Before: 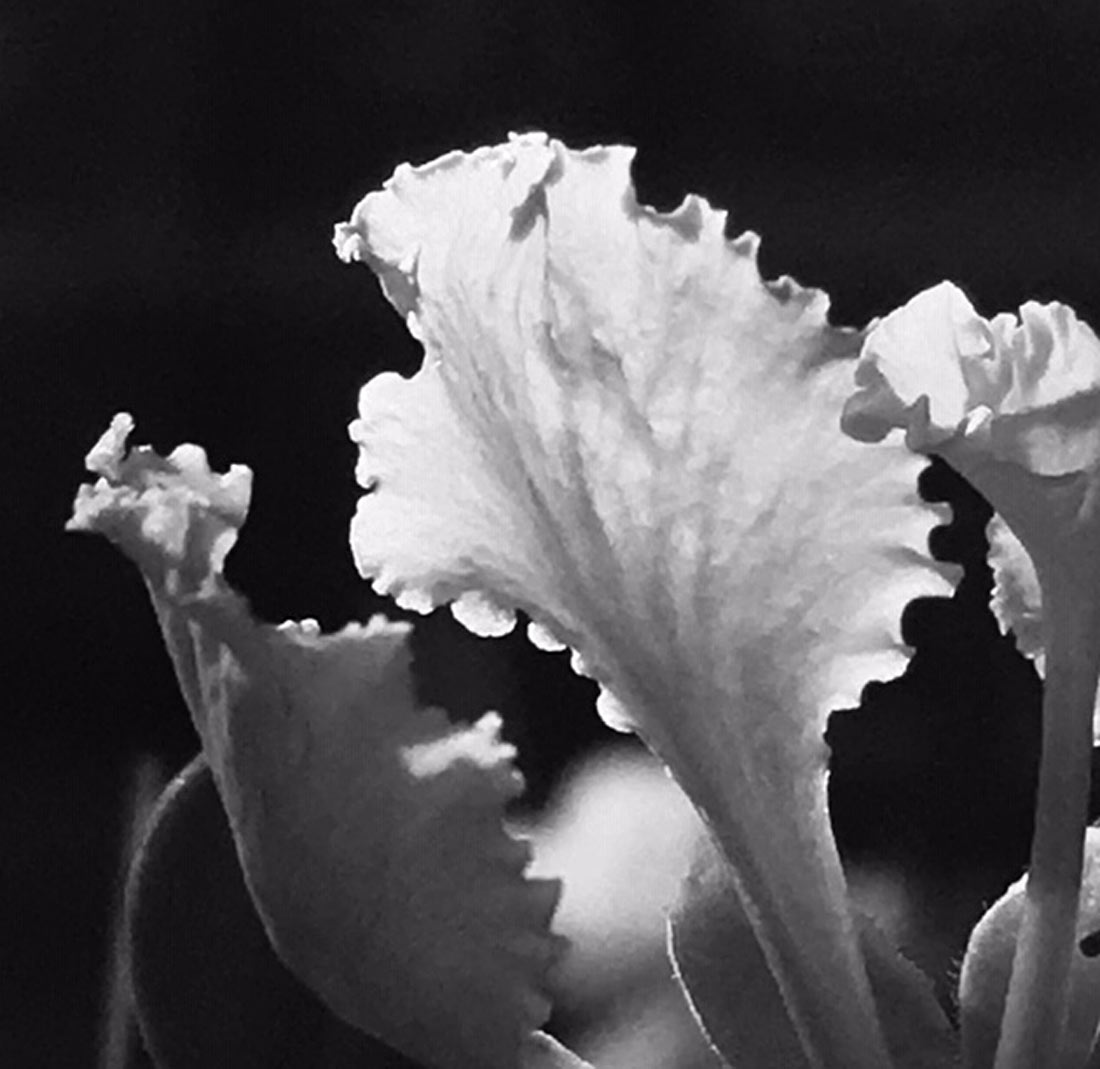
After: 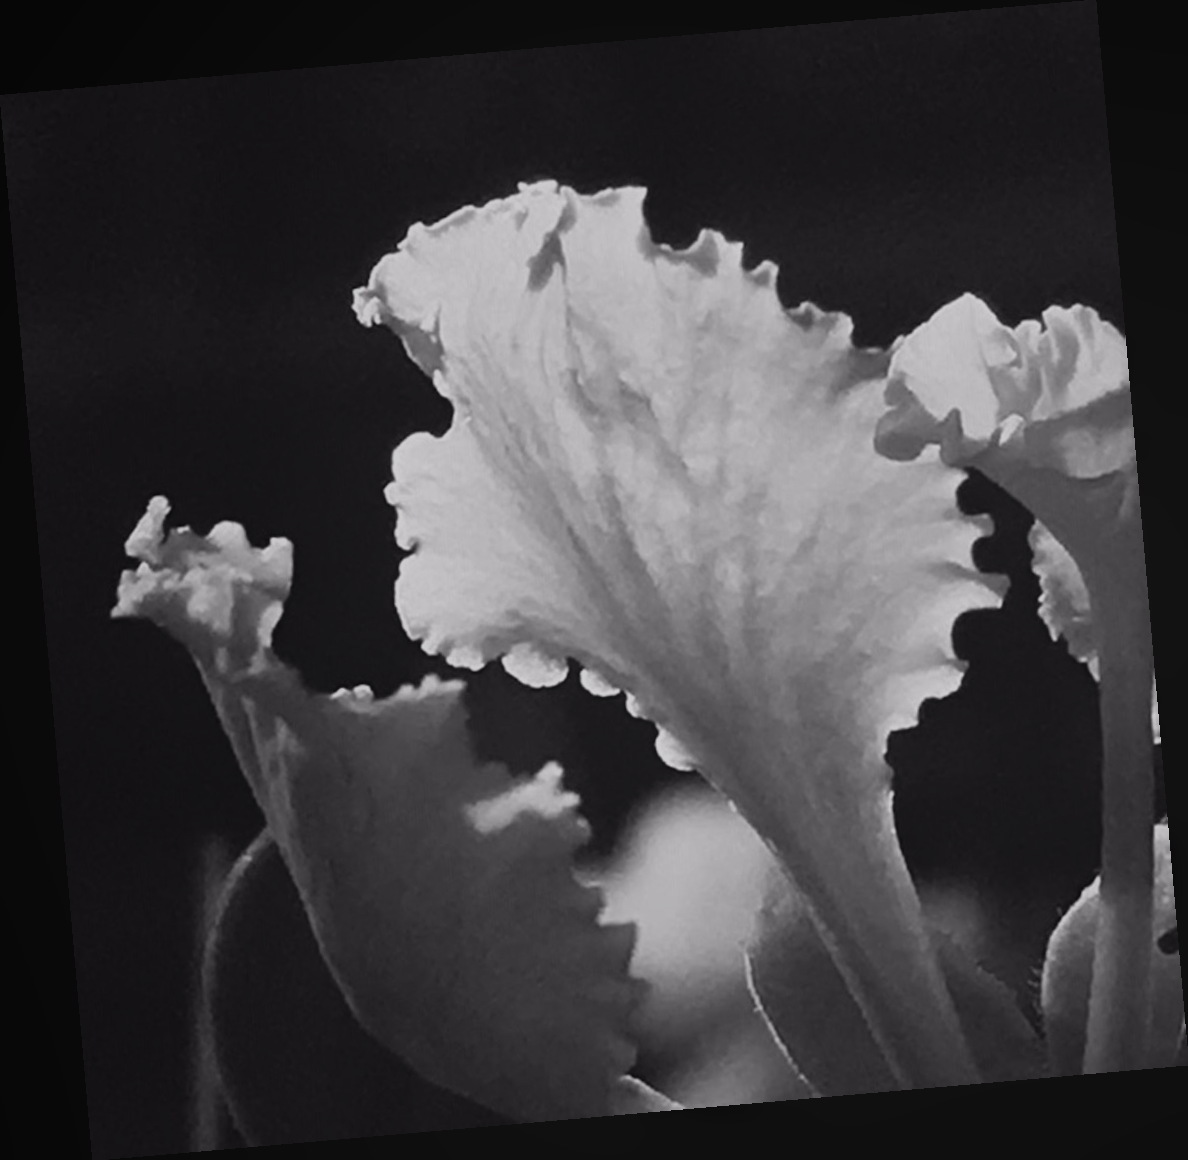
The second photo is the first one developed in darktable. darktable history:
rotate and perspective: rotation -4.98°, automatic cropping off
local contrast: detail 69%
